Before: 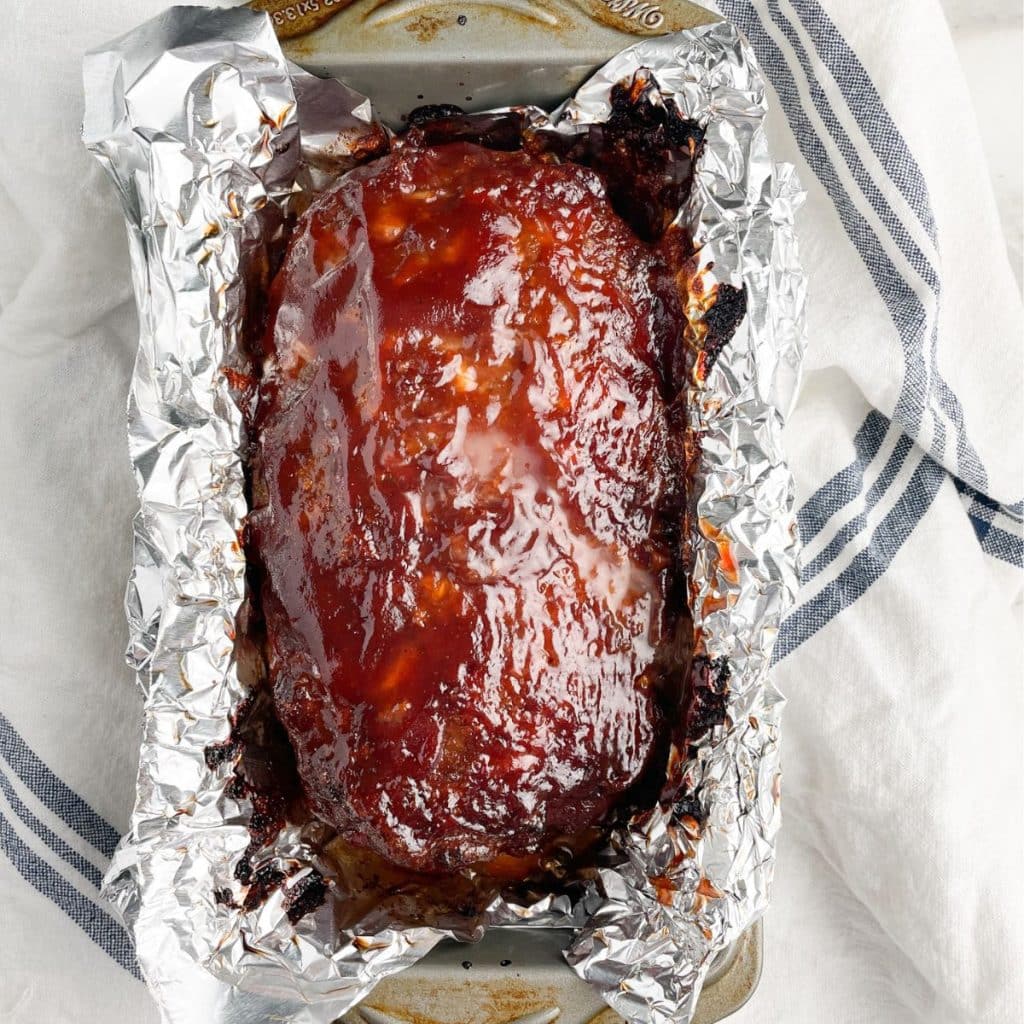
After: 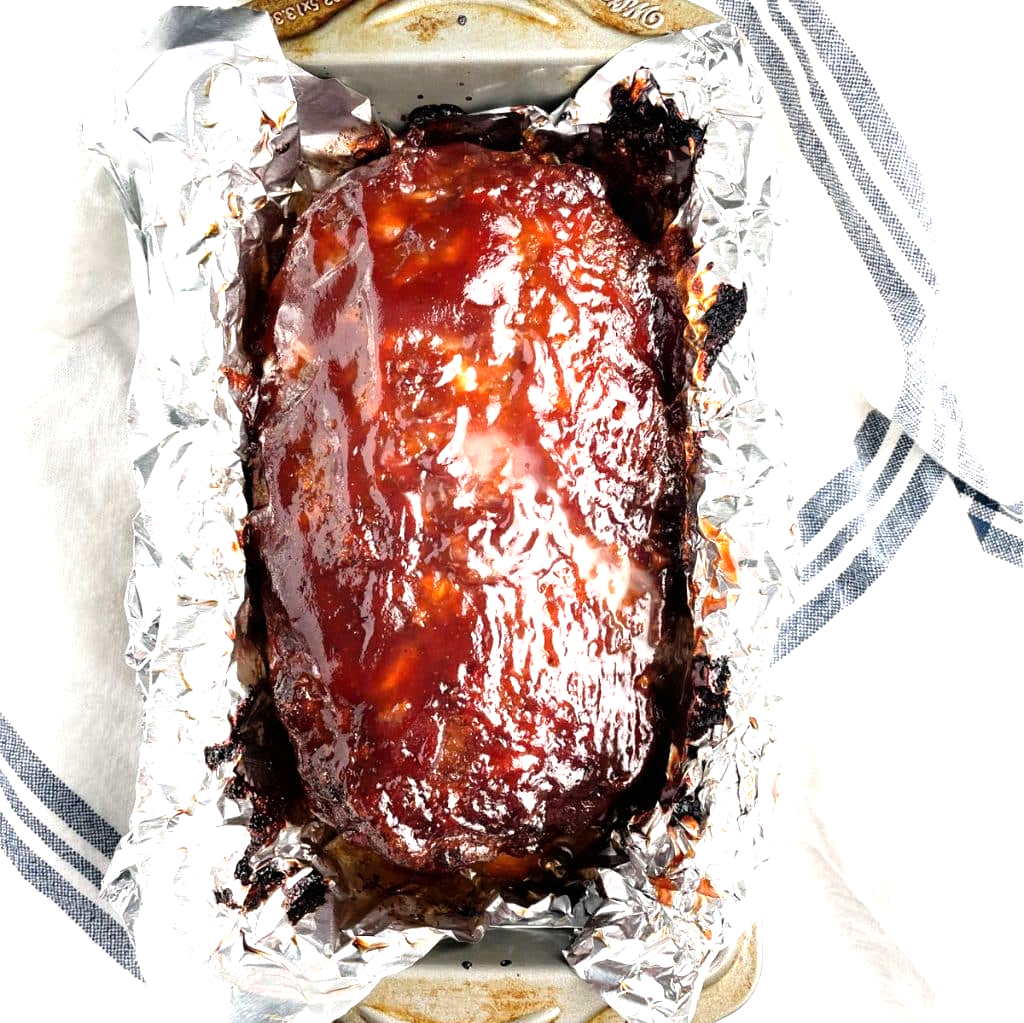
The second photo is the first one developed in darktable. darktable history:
tone equalizer: -8 EV -1.1 EV, -7 EV -1.03 EV, -6 EV -0.862 EV, -5 EV -0.579 EV, -3 EV 0.6 EV, -2 EV 0.878 EV, -1 EV 0.99 EV, +0 EV 1.06 EV
crop: bottom 0.053%
